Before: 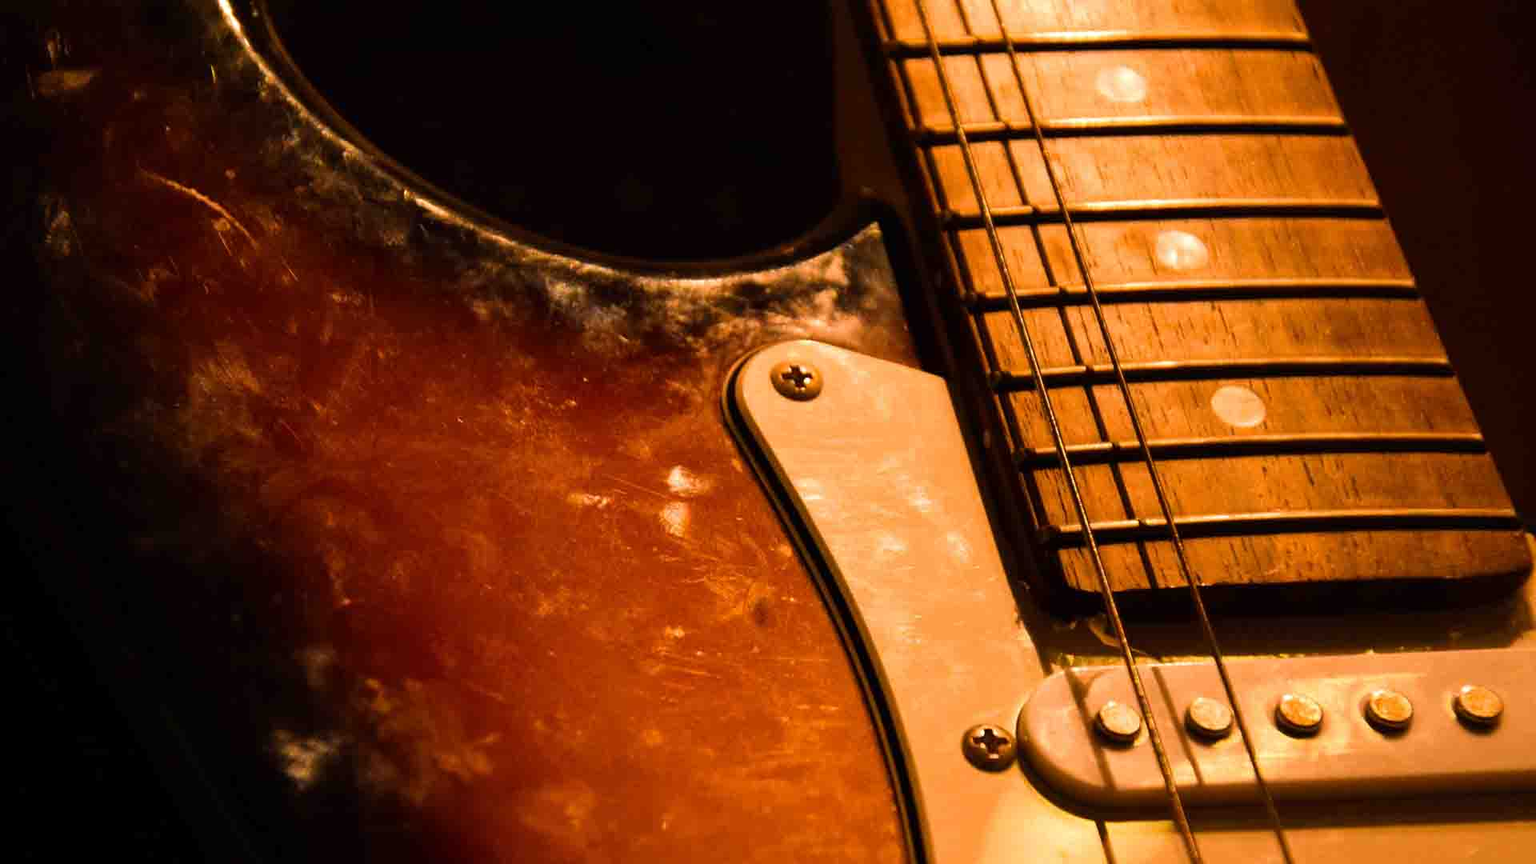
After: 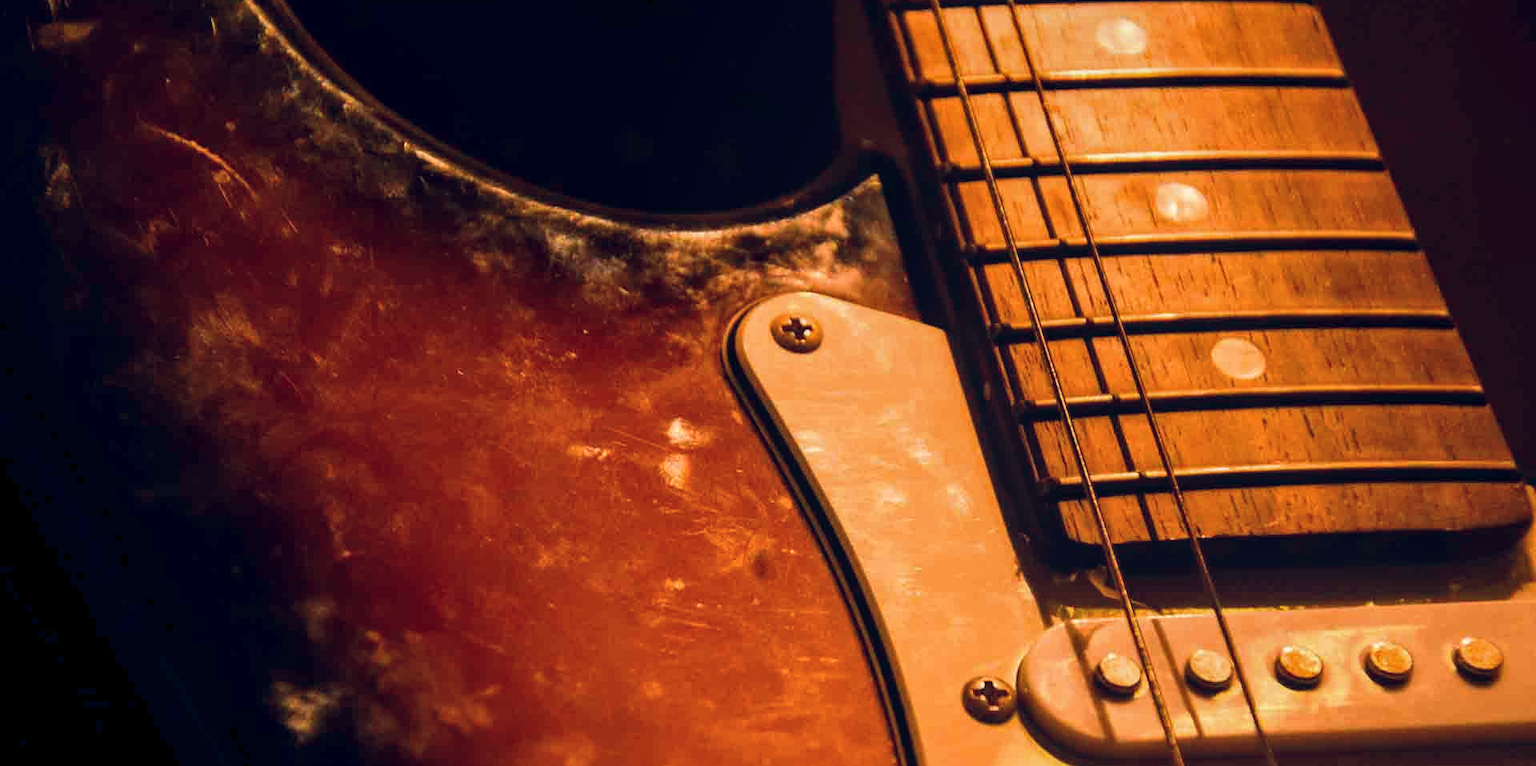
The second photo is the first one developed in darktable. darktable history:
local contrast: detail 110%
color balance rgb: shadows lift › hue 87.51°, highlights gain › chroma 1.62%, highlights gain › hue 55.1°, global offset › chroma 0.1%, global offset › hue 253.66°, linear chroma grading › global chroma 0.5%
crop and rotate: top 5.609%, bottom 5.609%
